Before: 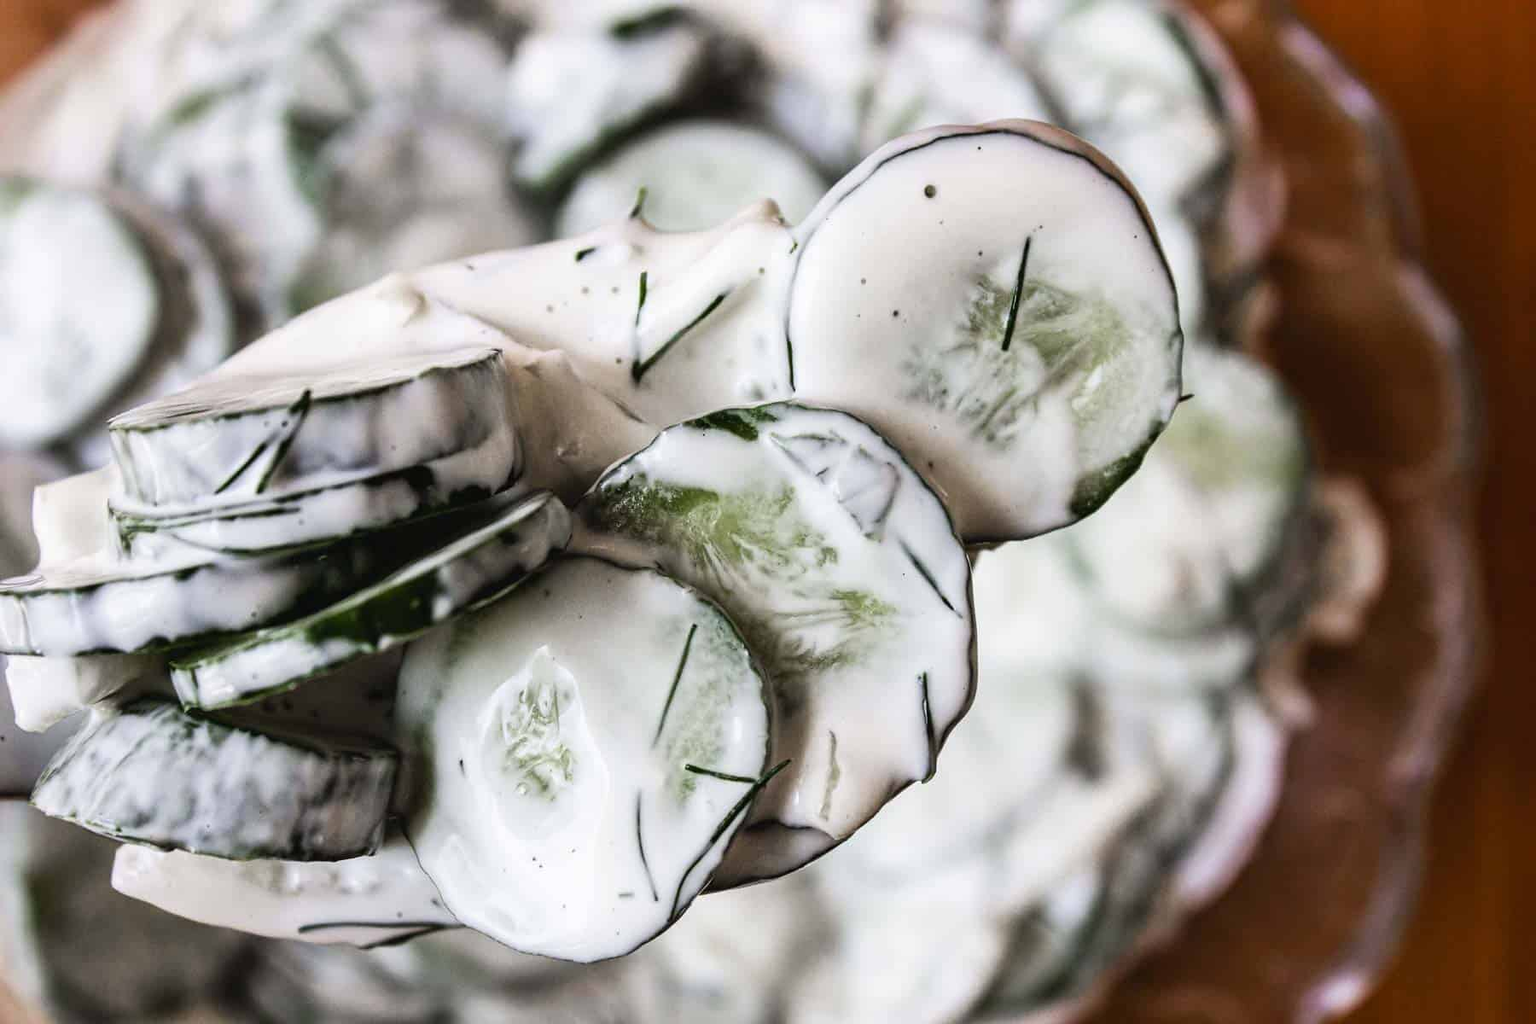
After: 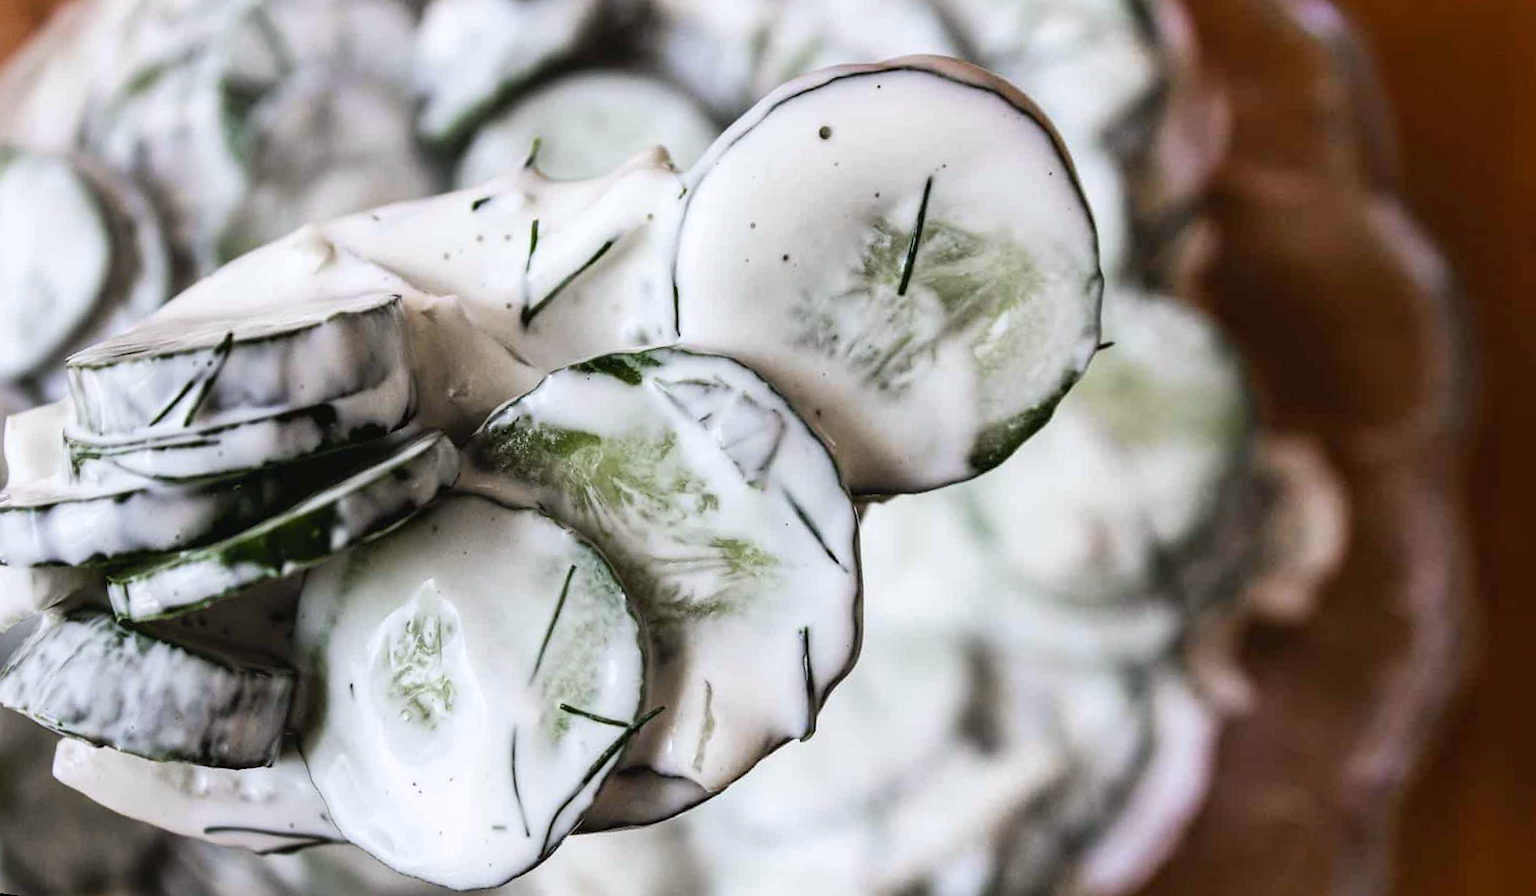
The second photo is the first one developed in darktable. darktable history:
rotate and perspective: rotation 1.69°, lens shift (vertical) -0.023, lens shift (horizontal) -0.291, crop left 0.025, crop right 0.988, crop top 0.092, crop bottom 0.842
white balance: red 0.988, blue 1.017
